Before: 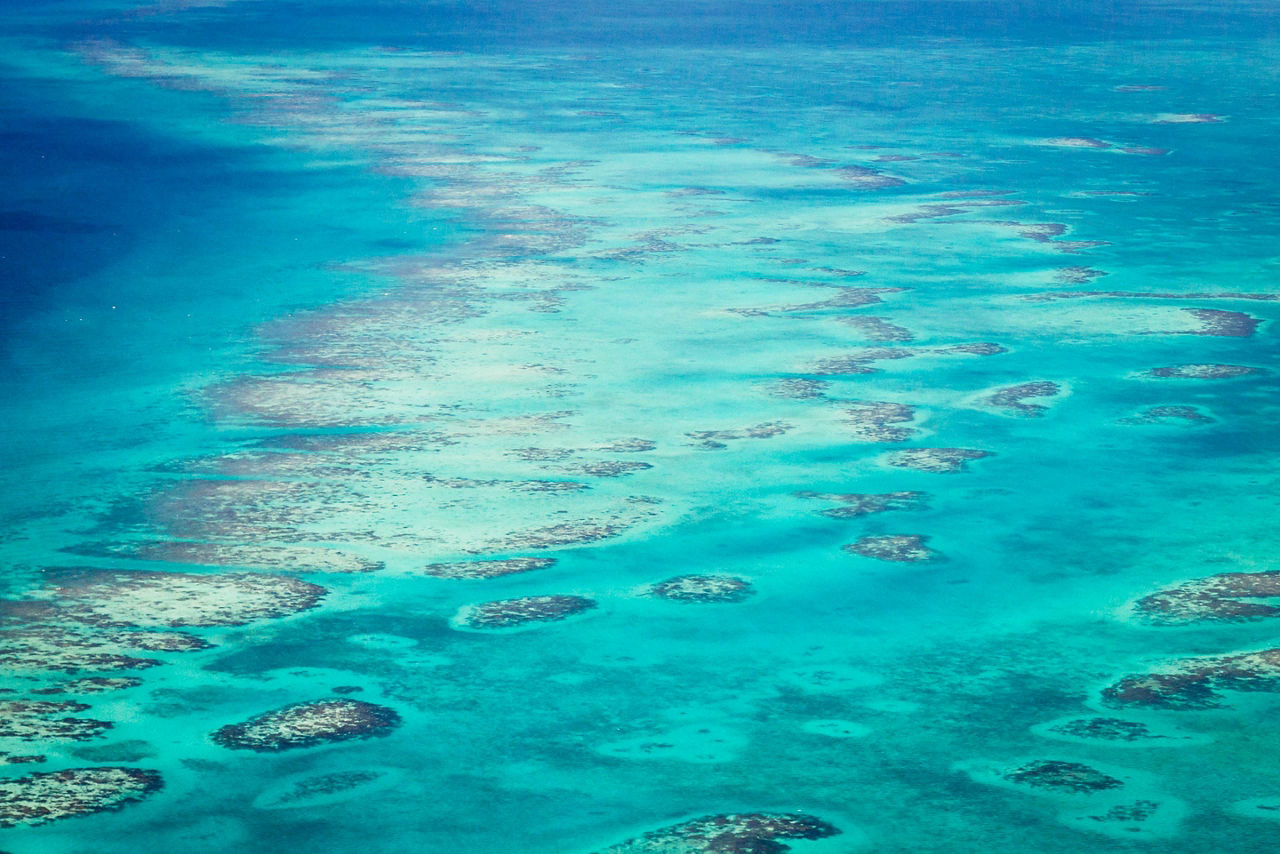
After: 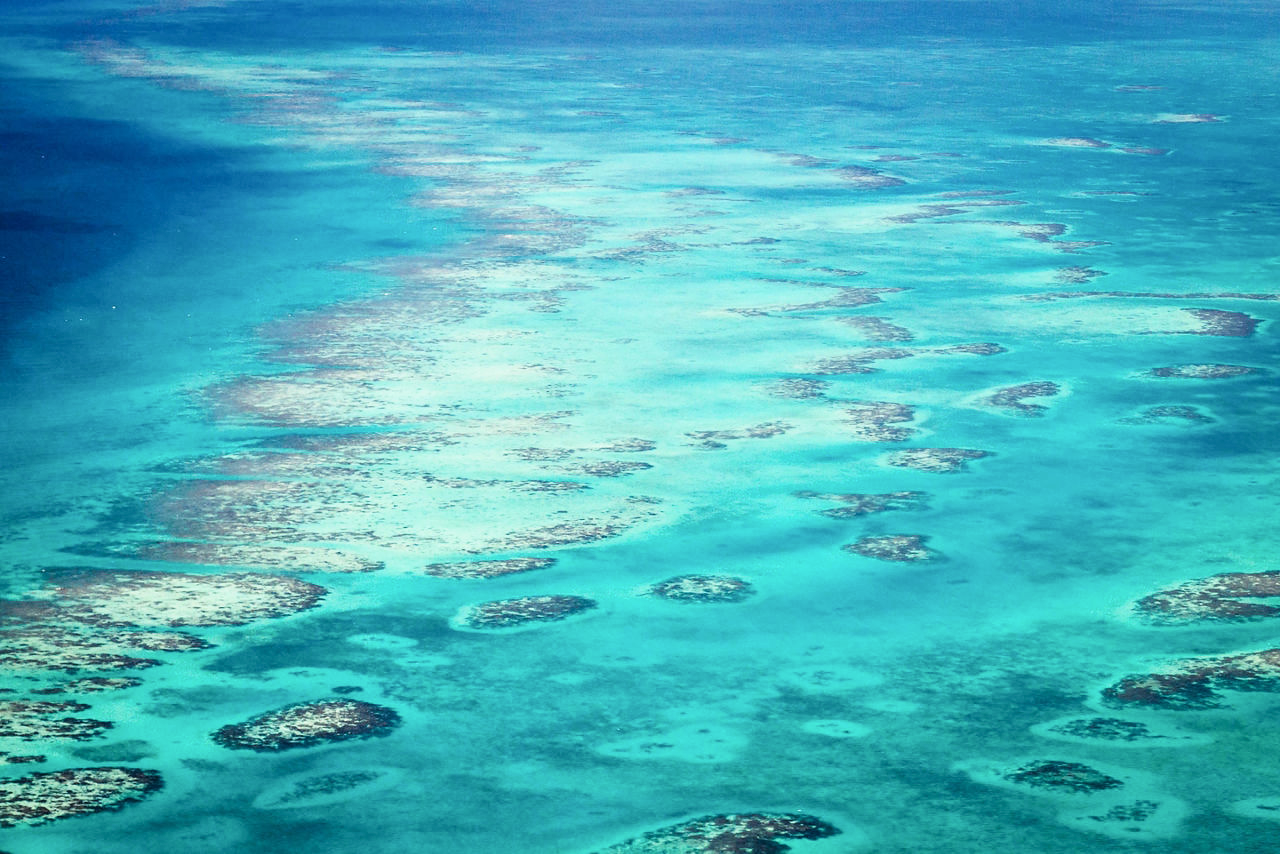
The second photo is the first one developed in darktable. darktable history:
filmic rgb: black relative exposure -8.68 EV, white relative exposure 2.7 EV, target black luminance 0%, hardness 6.27, latitude 76.68%, contrast 1.327, shadows ↔ highlights balance -0.288%
